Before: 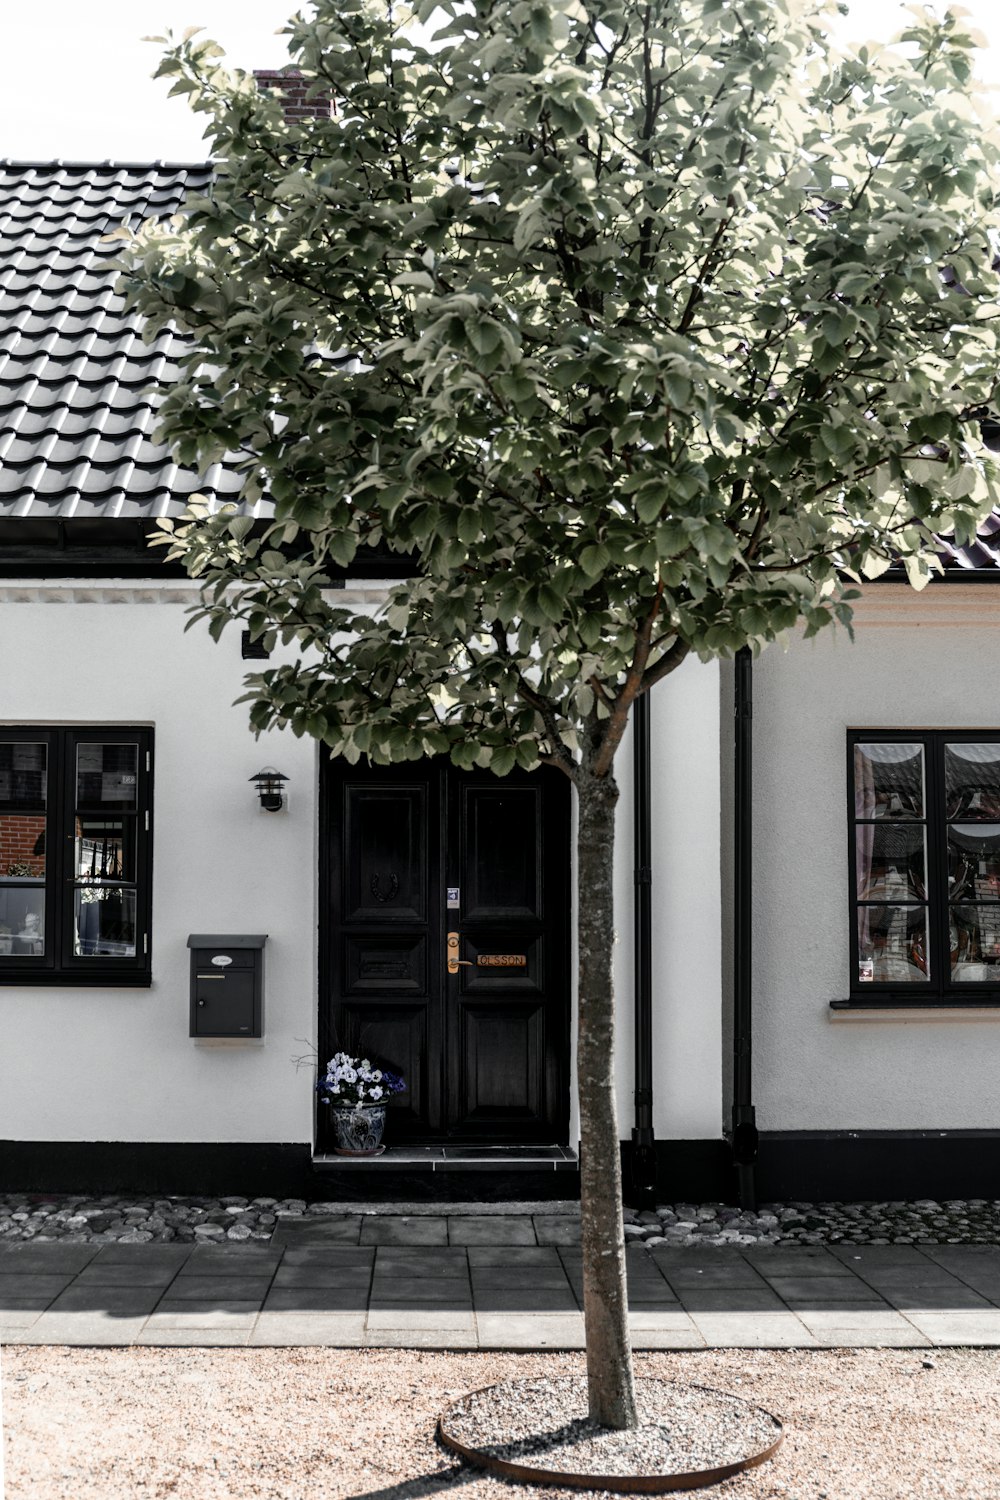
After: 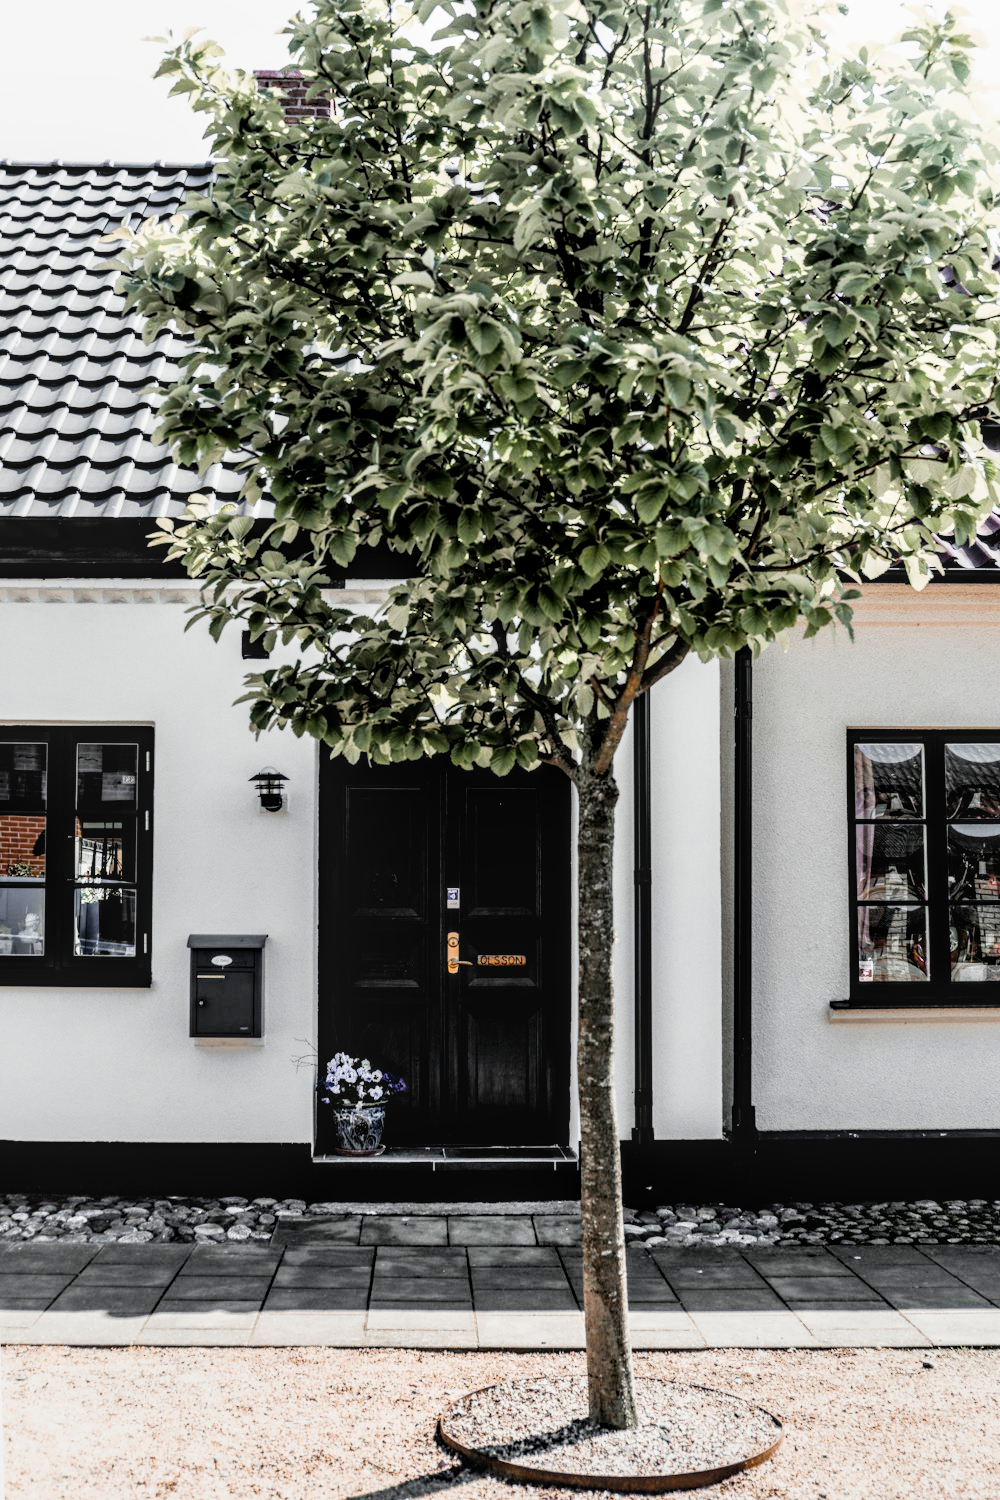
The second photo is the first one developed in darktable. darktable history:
color balance rgb: perceptual saturation grading › global saturation 20%, global vibrance 20%
filmic rgb: black relative exposure -5 EV, hardness 2.88, contrast 1.2, highlights saturation mix -30%
exposure: black level correction 0, exposure 0.9 EV, compensate exposure bias true, compensate highlight preservation false
local contrast: on, module defaults
